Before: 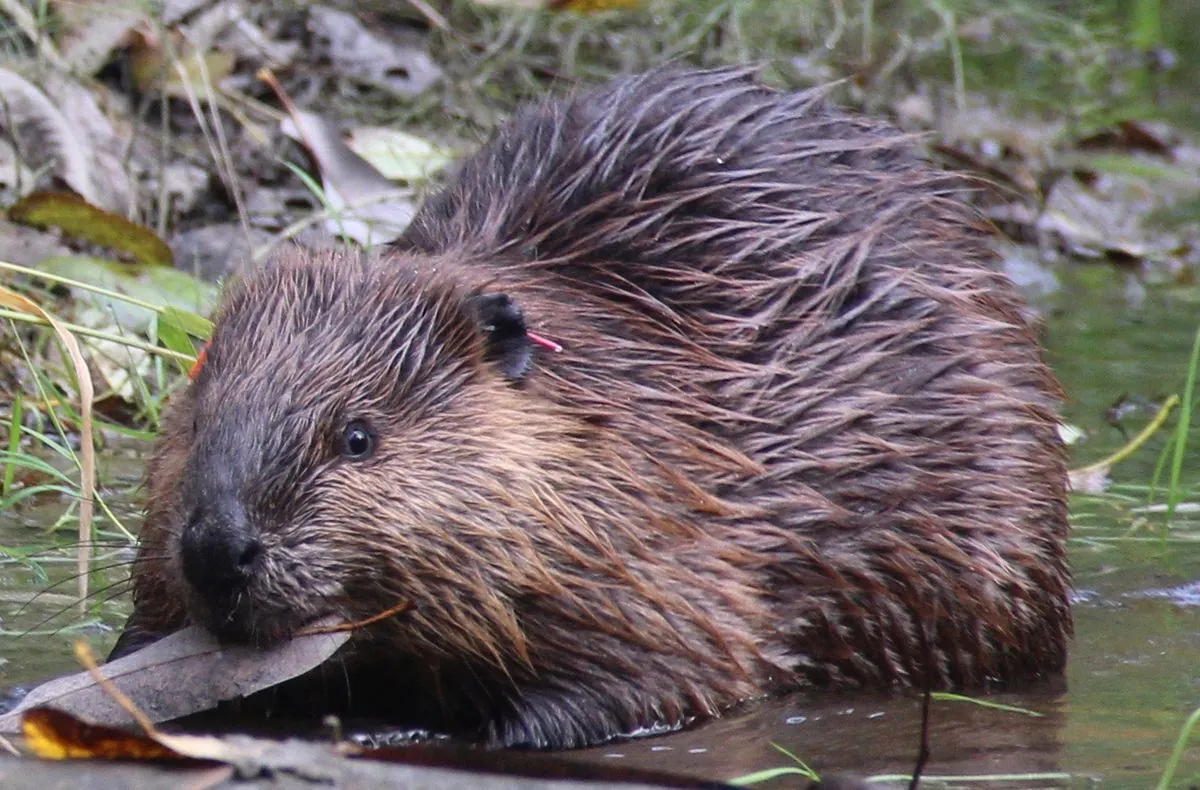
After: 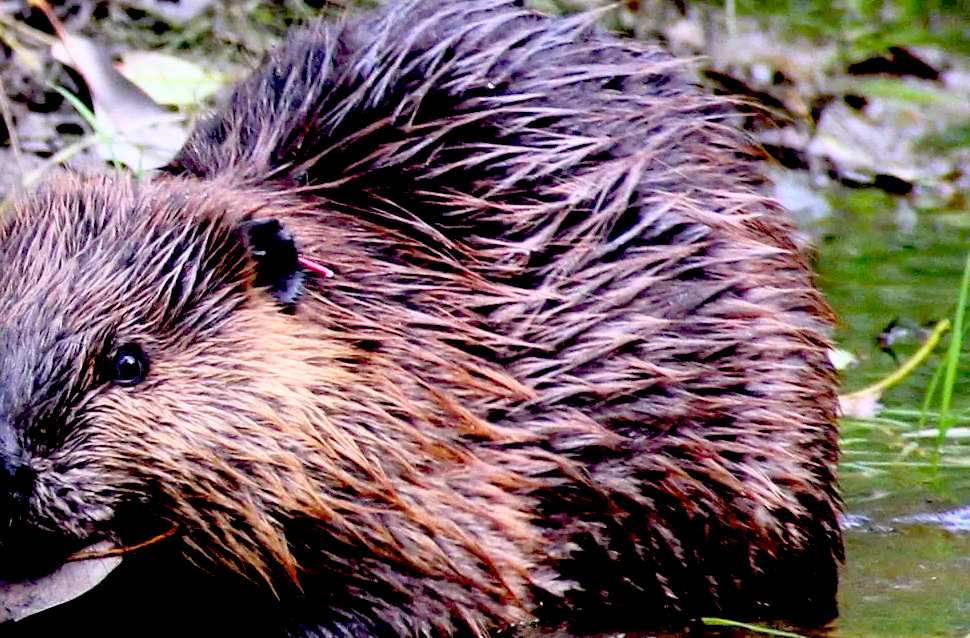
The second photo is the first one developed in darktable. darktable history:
exposure: black level correction 0.056, compensate highlight preservation false
crop: left 19.159%, top 9.58%, bottom 9.58%
base curve: curves: ch0 [(0, 0) (0.557, 0.834) (1, 1)]
contrast brightness saturation: contrast 0.07, brightness 0.08, saturation 0.18
